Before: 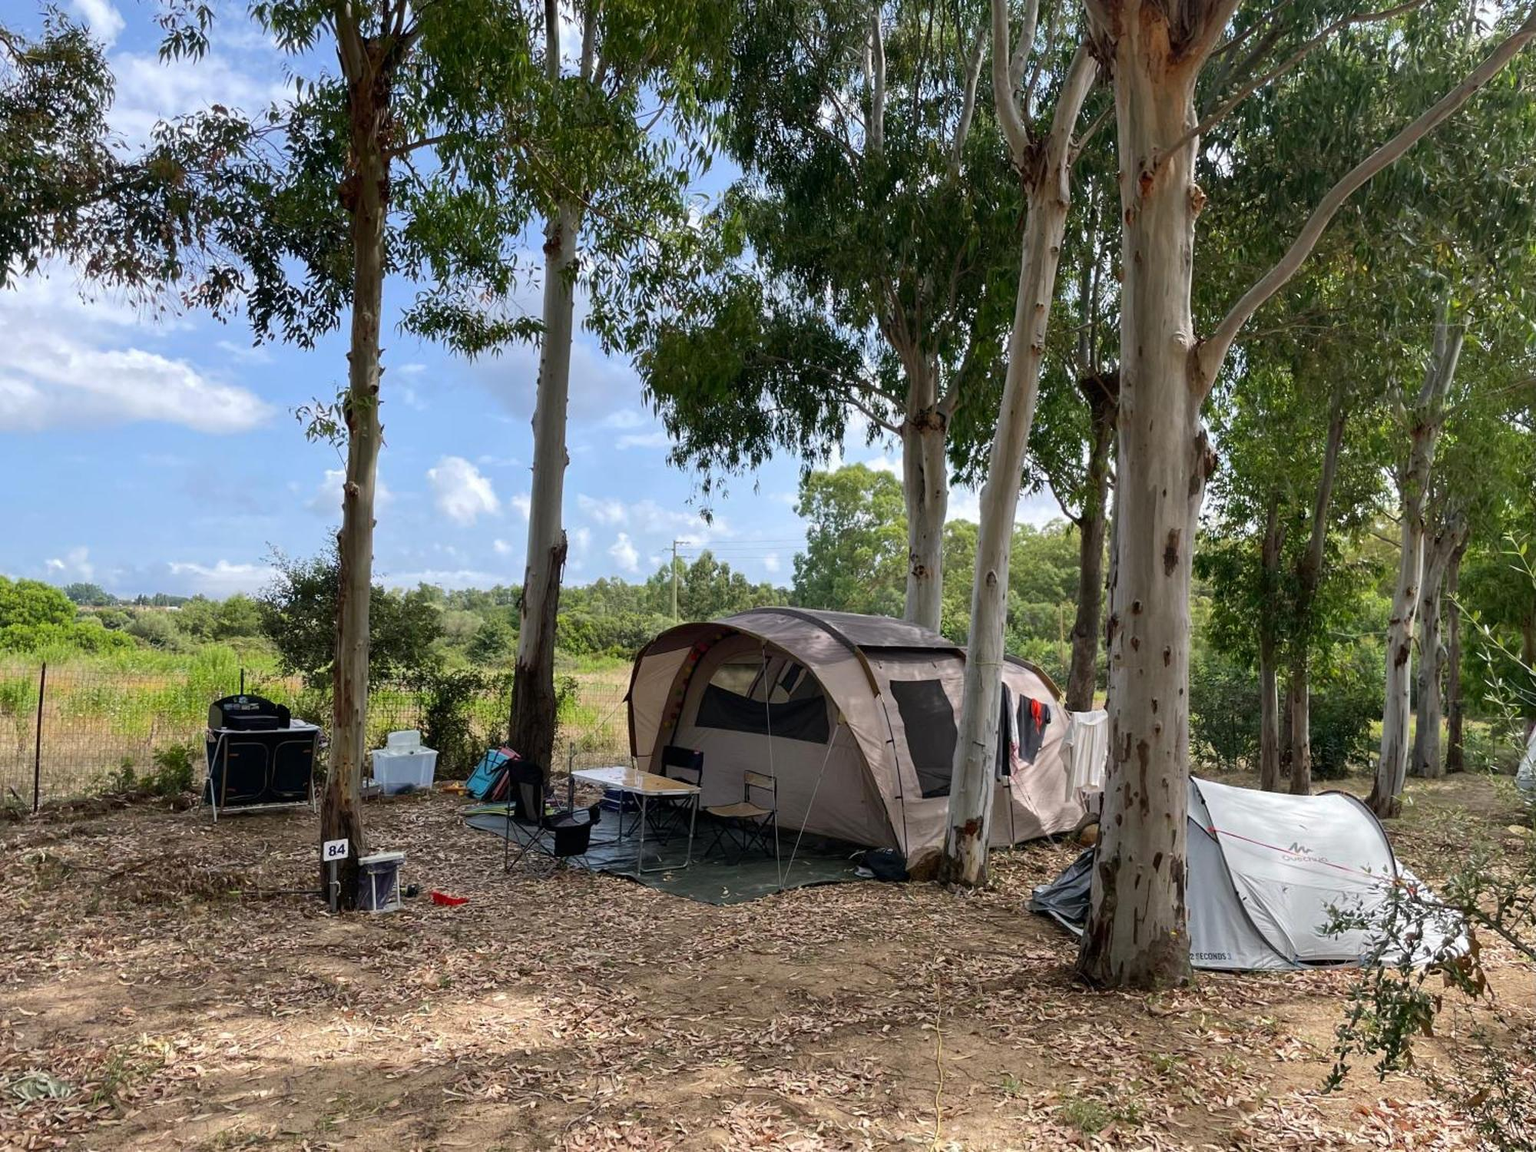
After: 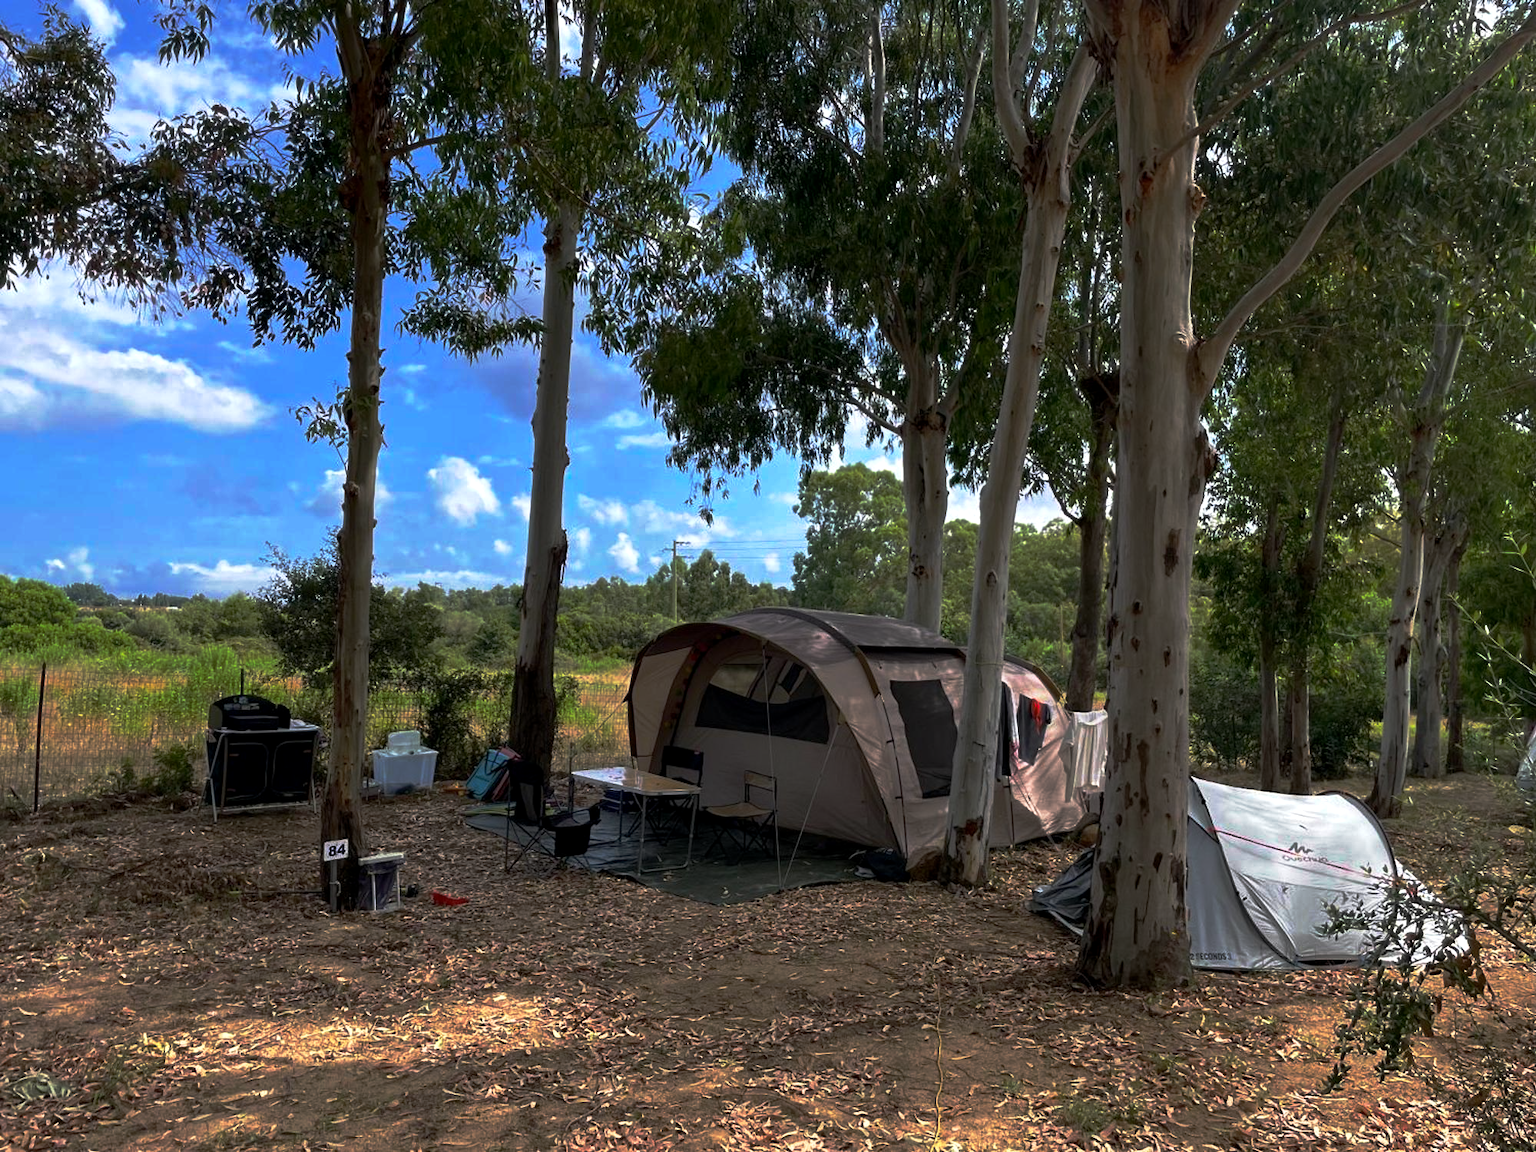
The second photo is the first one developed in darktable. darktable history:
exposure: black level correction 0.003, exposure 0.149 EV, compensate exposure bias true, compensate highlight preservation false
base curve: curves: ch0 [(0, 0) (0.564, 0.291) (0.802, 0.731) (1, 1)], preserve colors none
